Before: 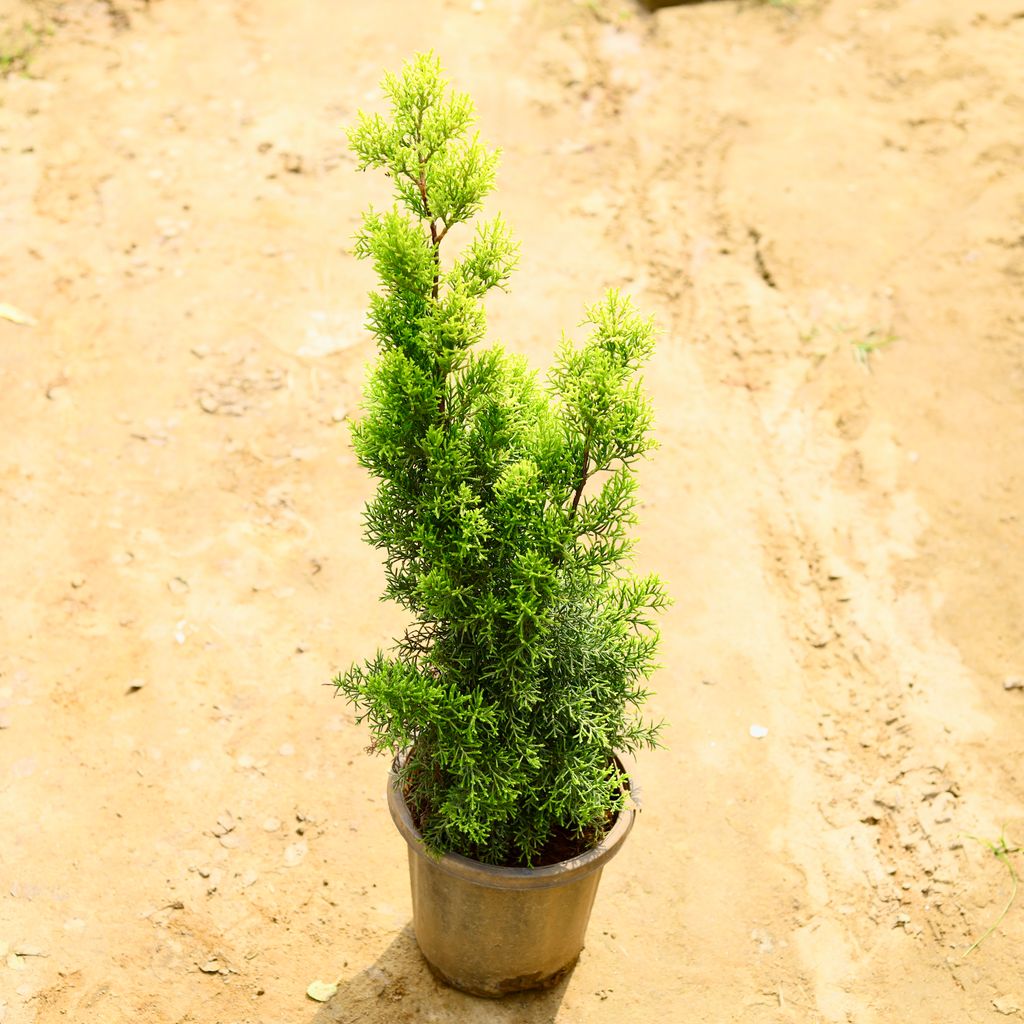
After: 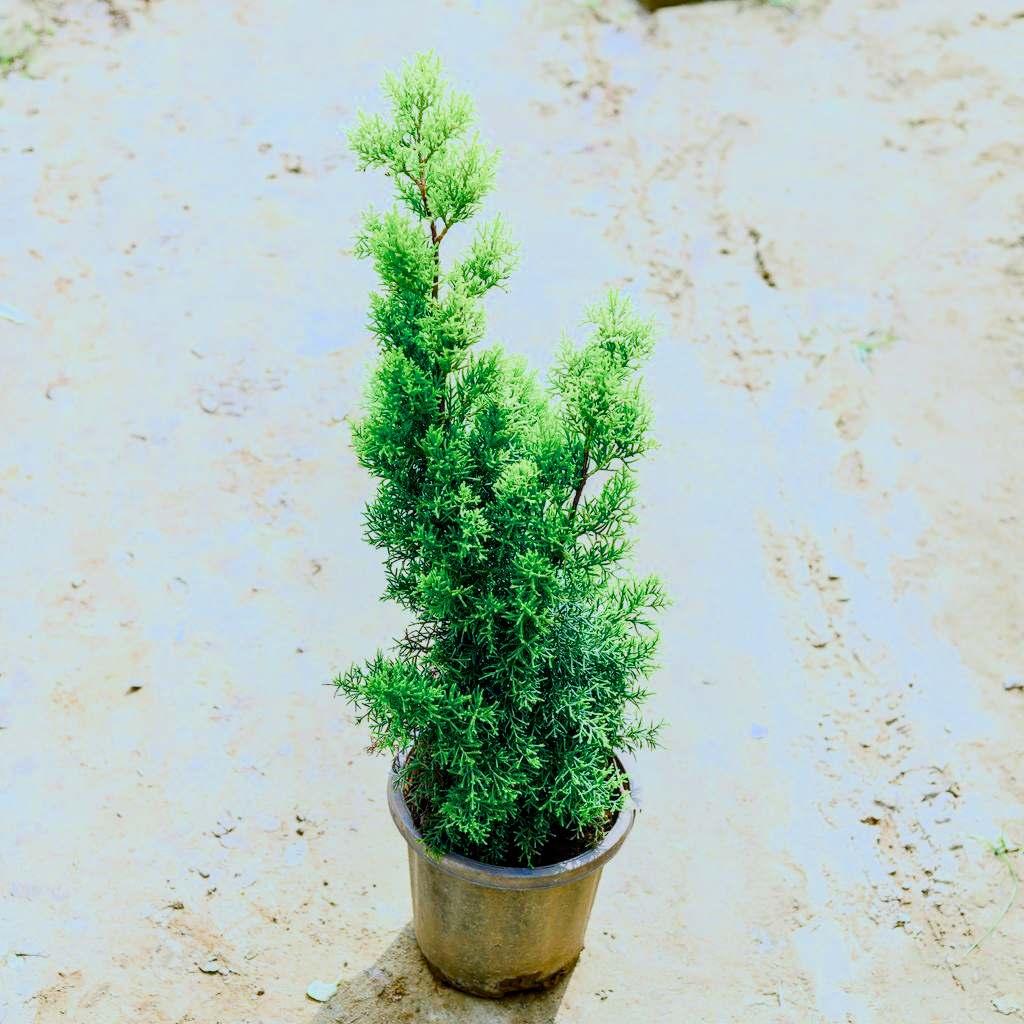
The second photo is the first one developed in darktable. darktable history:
filmic rgb "scene-referred default": black relative exposure -7.65 EV, white relative exposure 4.56 EV, hardness 3.61
local contrast: on, module defaults
velvia: strength 9.25%
color calibration: illuminant custom, x 0.423, y 0.403, temperature 3219.46 K
color balance rgb: shadows lift › chroma 4.21%, shadows lift › hue 252.22°, highlights gain › chroma 1.36%, highlights gain › hue 50.24°, perceptual saturation grading › mid-tones 6.33%, perceptual saturation grading › shadows 72.44%, perceptual brilliance grading › highlights 11.59%, contrast 5.05%
